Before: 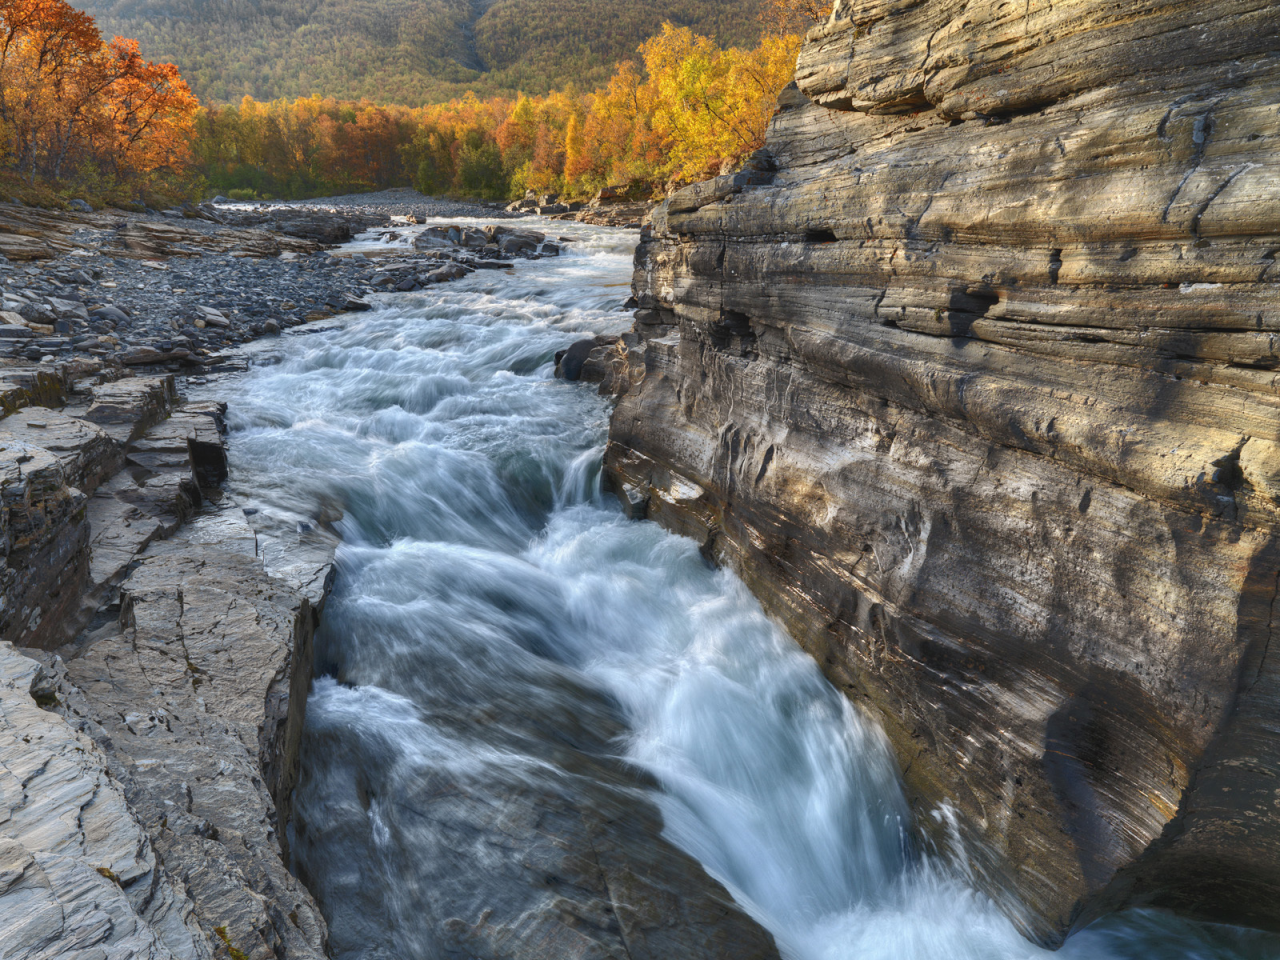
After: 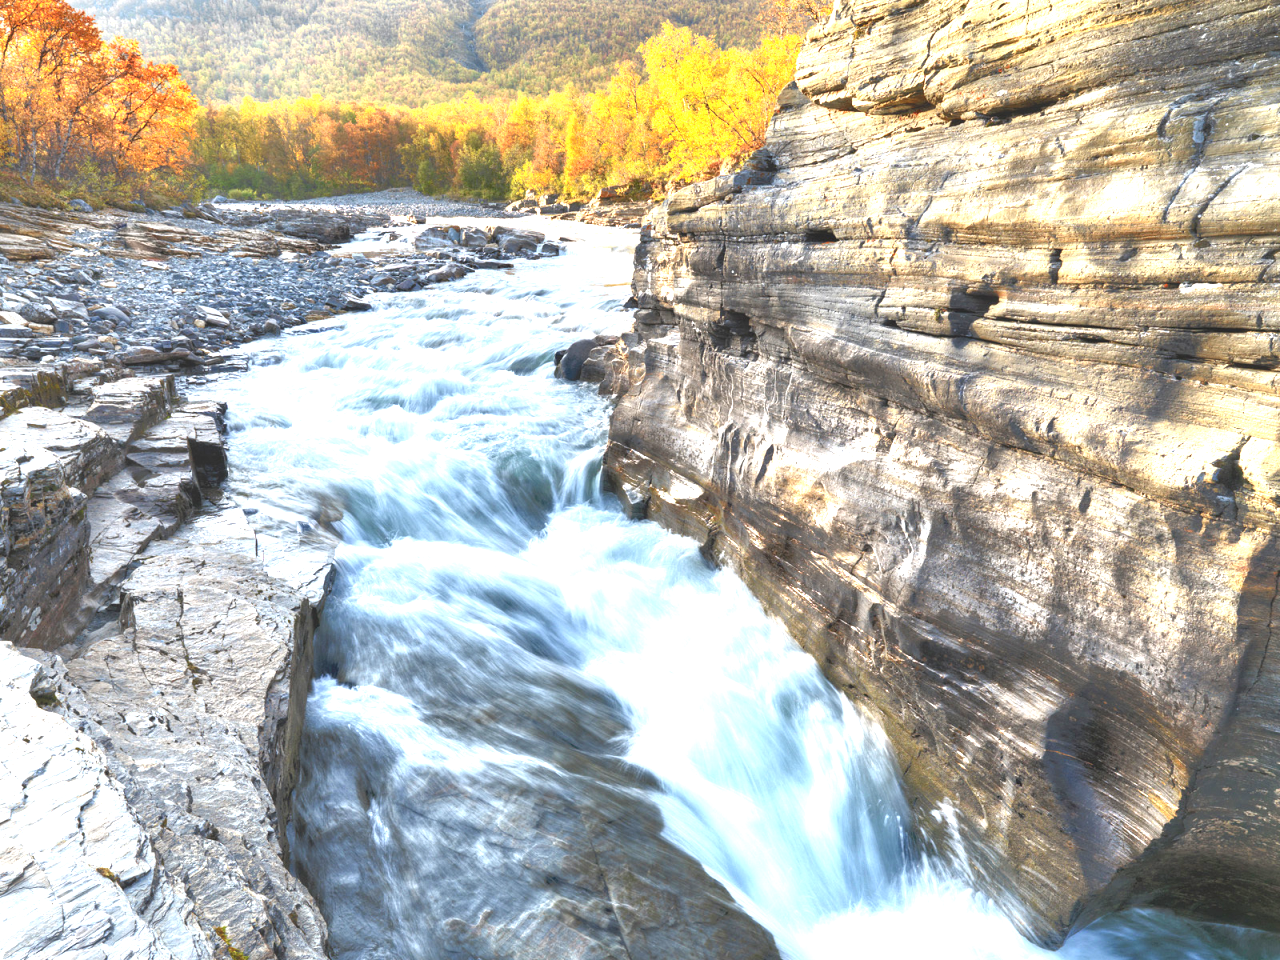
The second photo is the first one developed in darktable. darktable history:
exposure: black level correction 0, exposure 1.756 EV, compensate highlight preservation false
